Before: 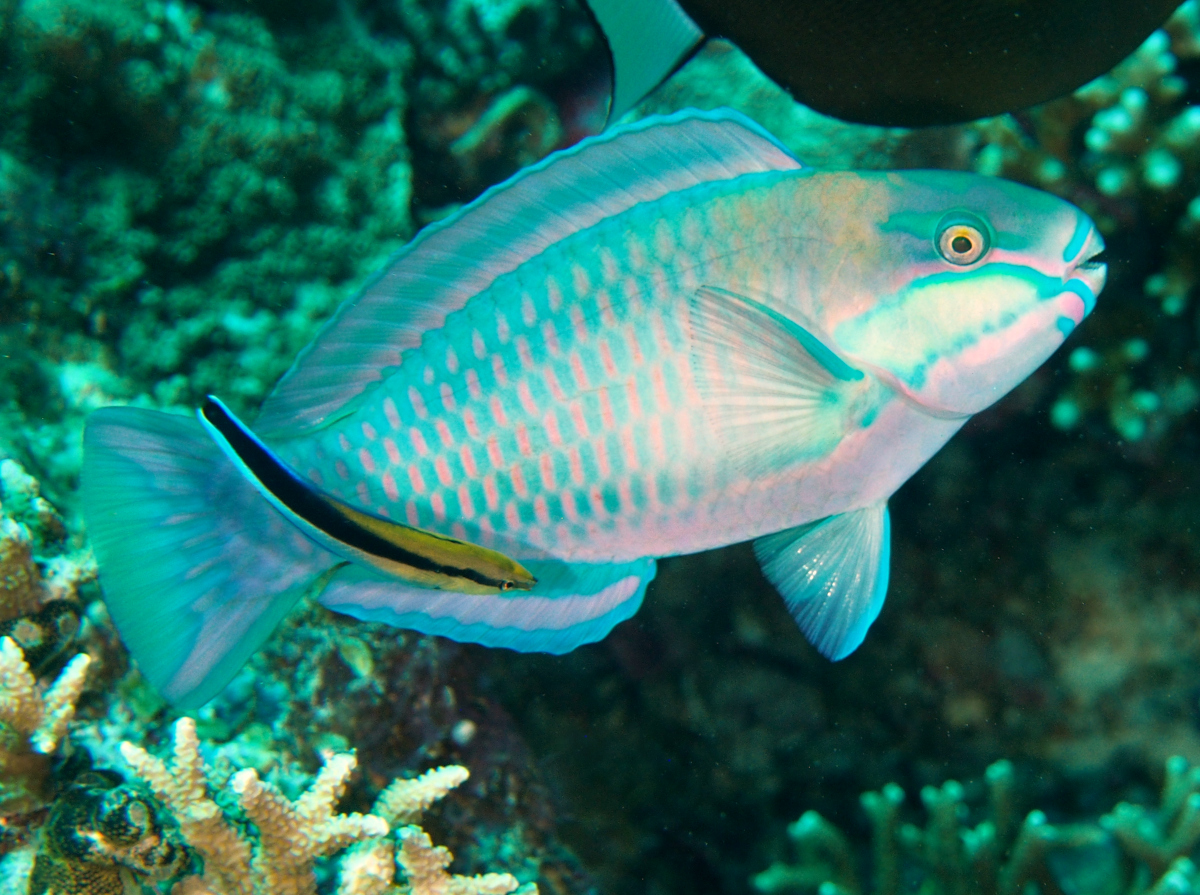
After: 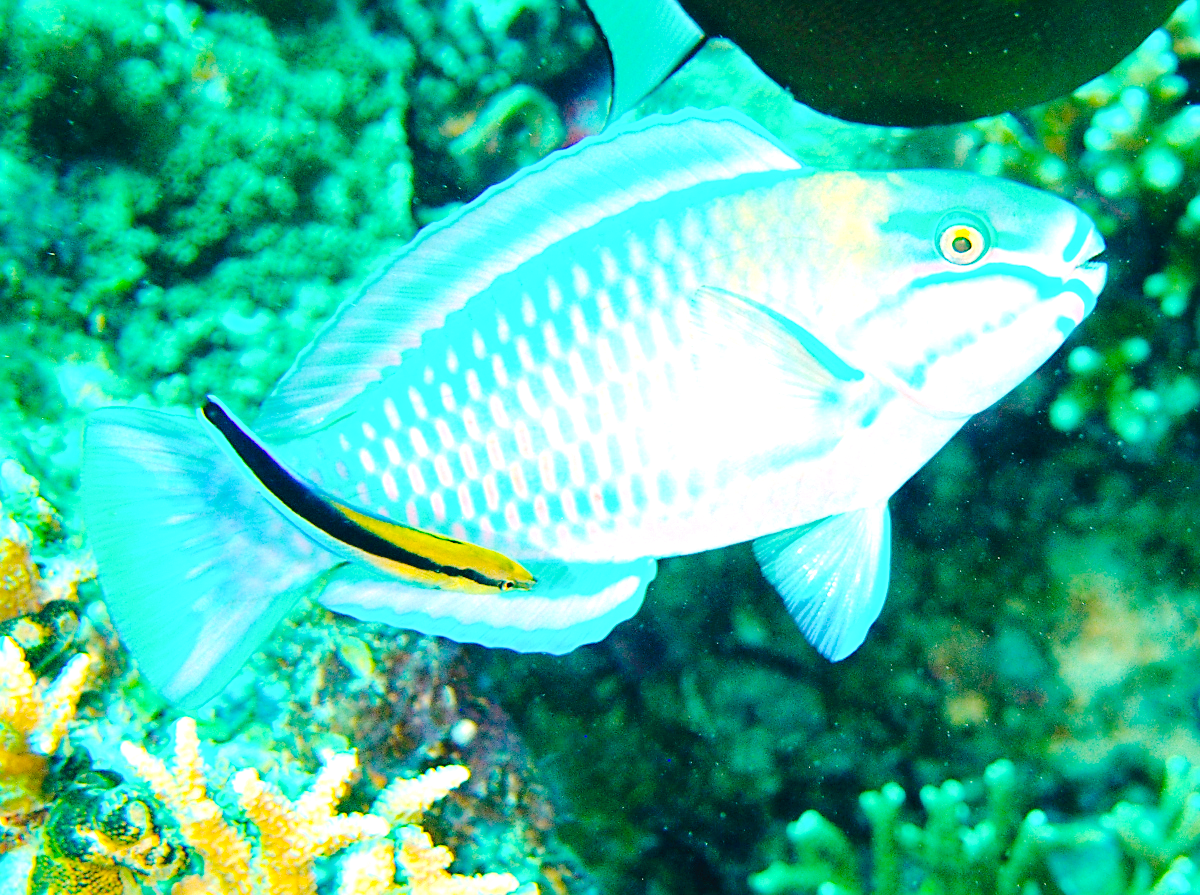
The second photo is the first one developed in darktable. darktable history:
sharpen: on, module defaults
tone curve: curves: ch0 [(0, 0) (0.003, 0.003) (0.011, 0.009) (0.025, 0.018) (0.044, 0.027) (0.069, 0.034) (0.1, 0.043) (0.136, 0.056) (0.177, 0.084) (0.224, 0.138) (0.277, 0.203) (0.335, 0.329) (0.399, 0.451) (0.468, 0.572) (0.543, 0.671) (0.623, 0.754) (0.709, 0.821) (0.801, 0.88) (0.898, 0.938) (1, 1)], preserve colors none
exposure: black level correction 0, exposure 1.377 EV, compensate highlight preservation false
contrast brightness saturation: brightness 0.138
color balance rgb: linear chroma grading › global chroma 8.921%, perceptual saturation grading › global saturation 36.146%
